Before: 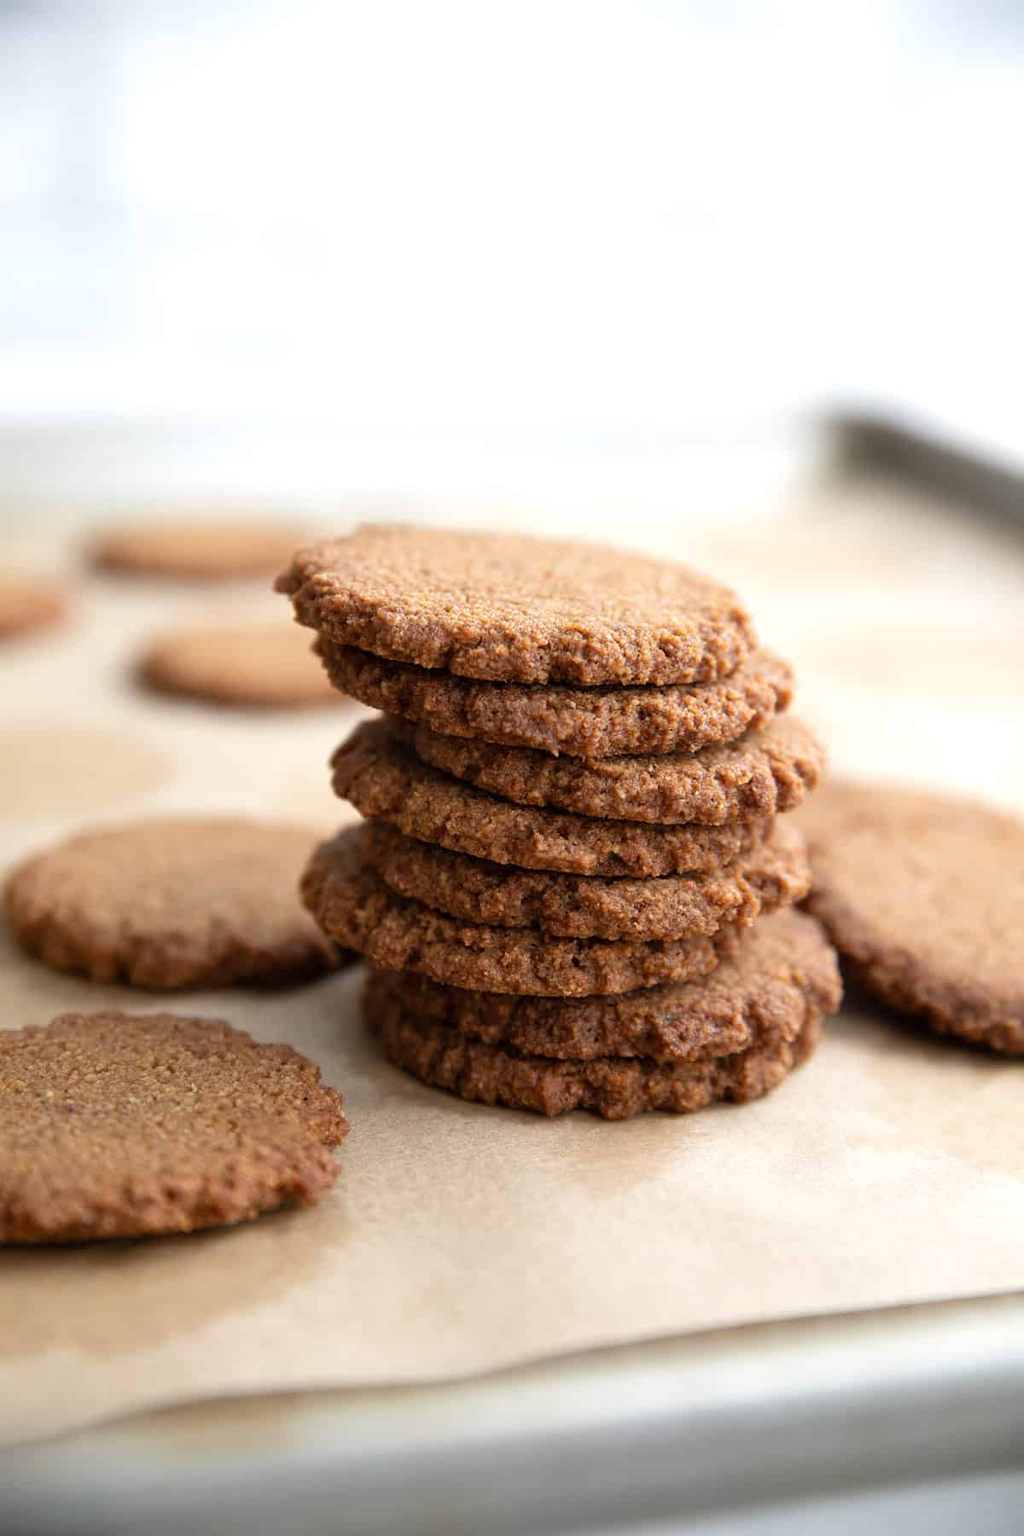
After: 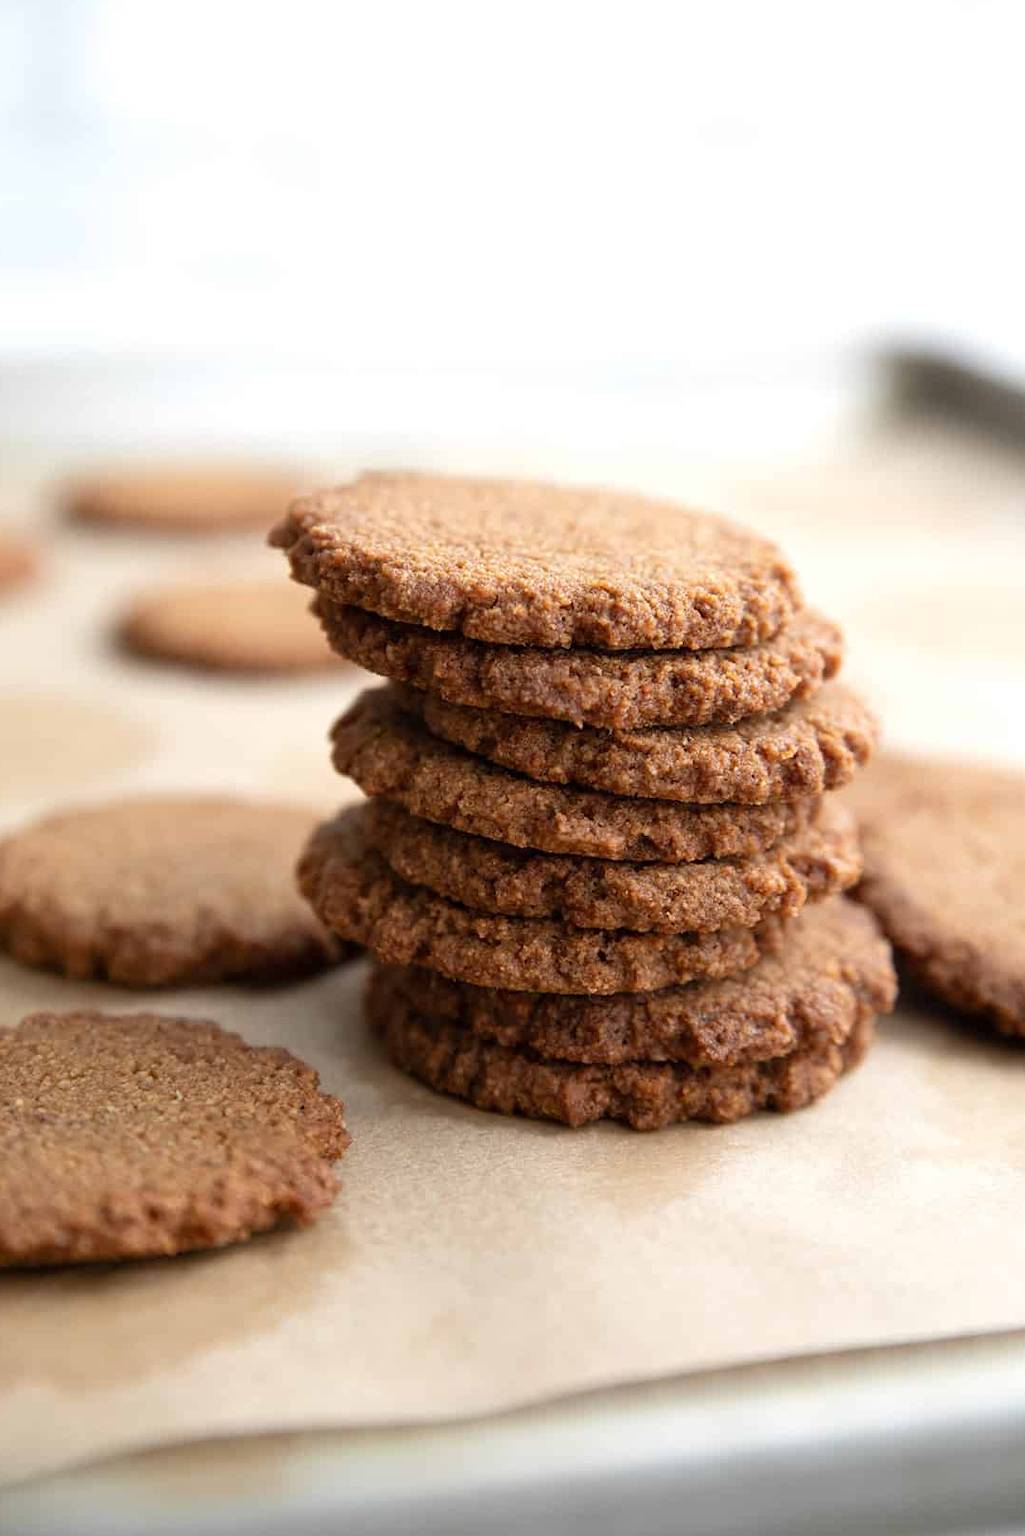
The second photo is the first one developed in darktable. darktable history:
crop: left 3.22%, top 6.465%, right 6.286%, bottom 3.228%
